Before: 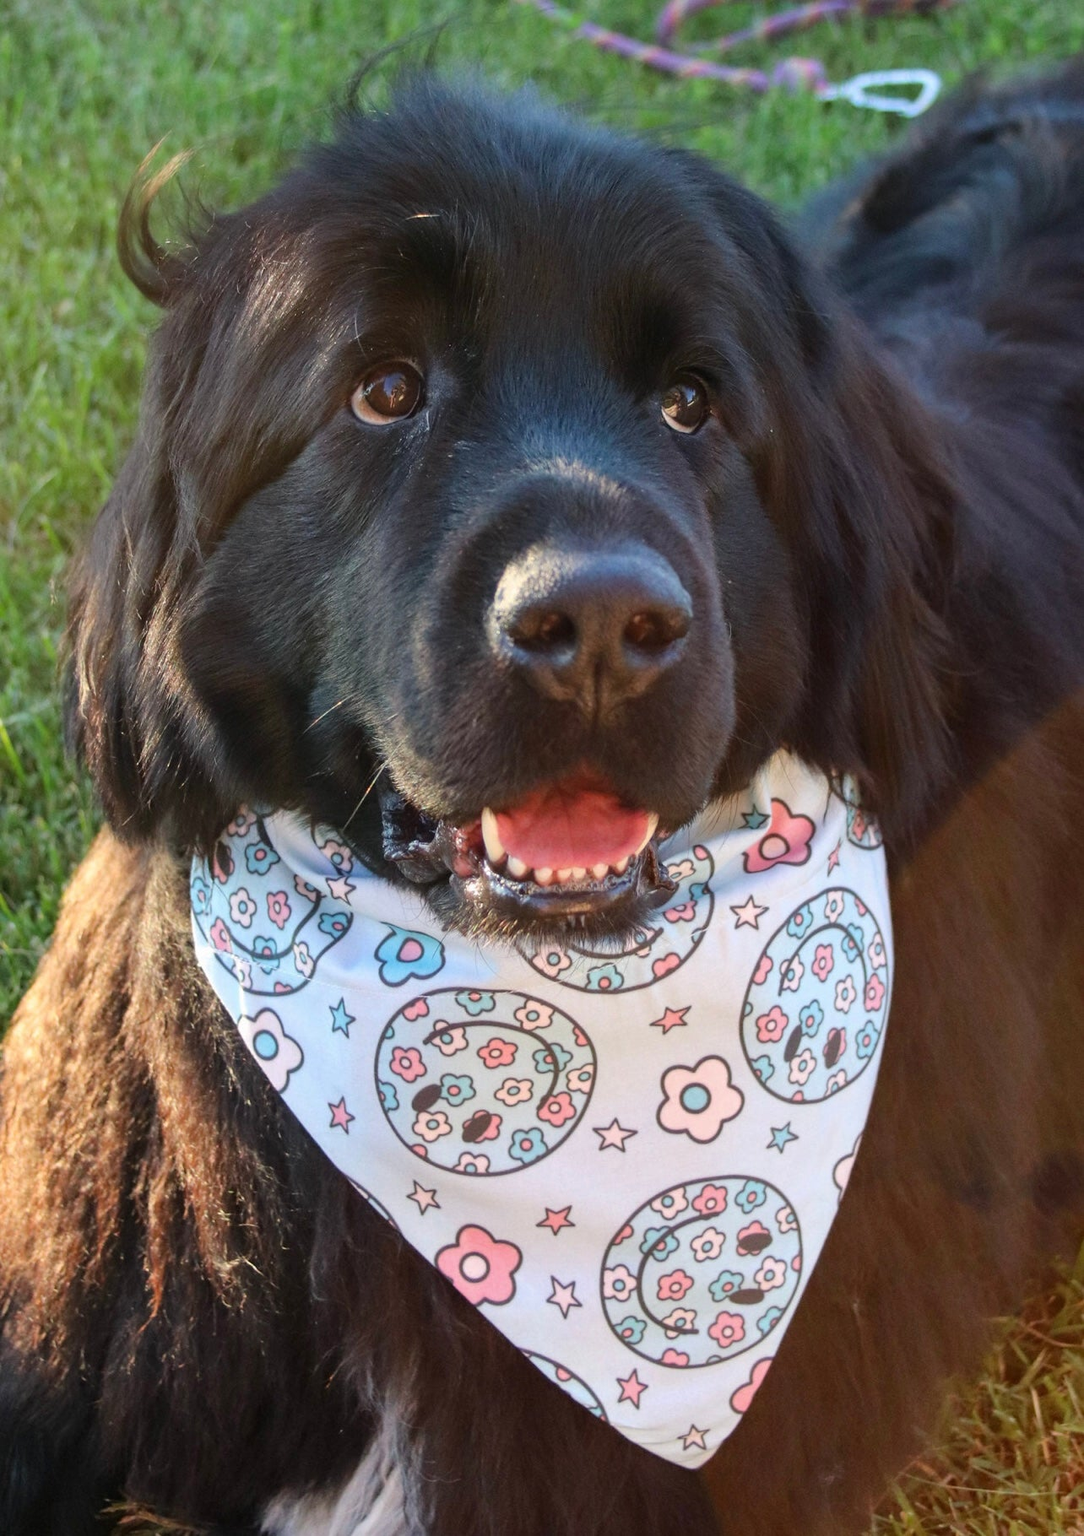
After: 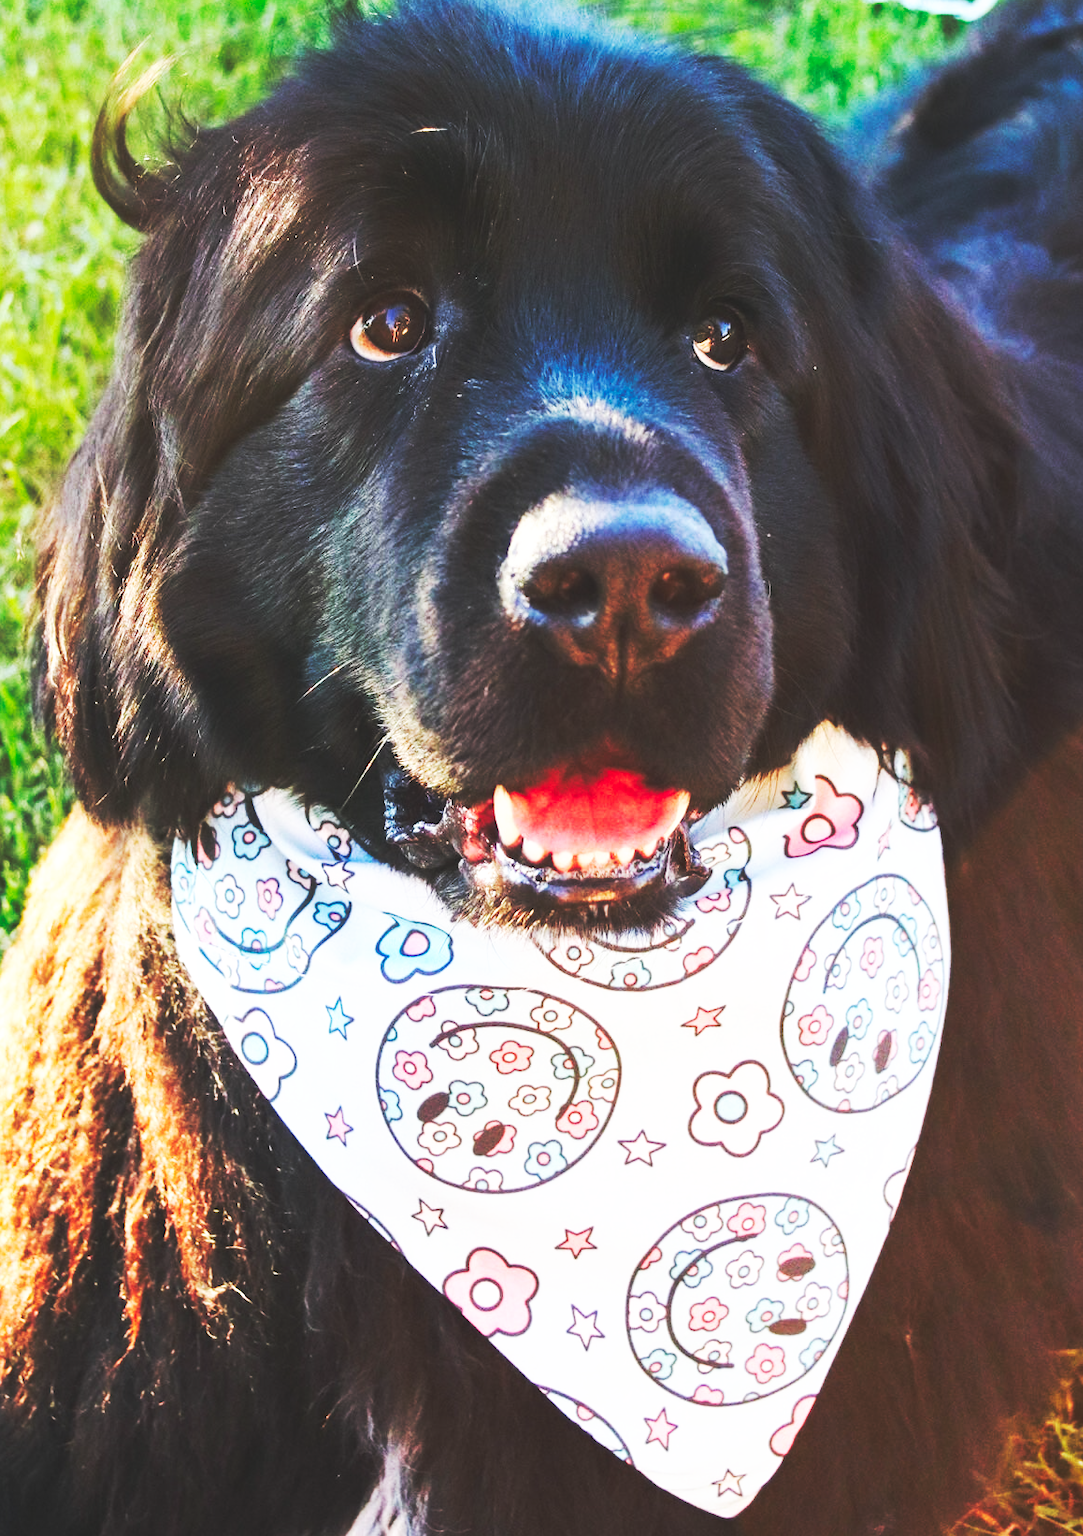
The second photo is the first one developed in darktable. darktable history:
crop: left 3.305%, top 6.436%, right 6.389%, bottom 3.258%
base curve: curves: ch0 [(0, 0.015) (0.085, 0.116) (0.134, 0.298) (0.19, 0.545) (0.296, 0.764) (0.599, 0.982) (1, 1)], preserve colors none
